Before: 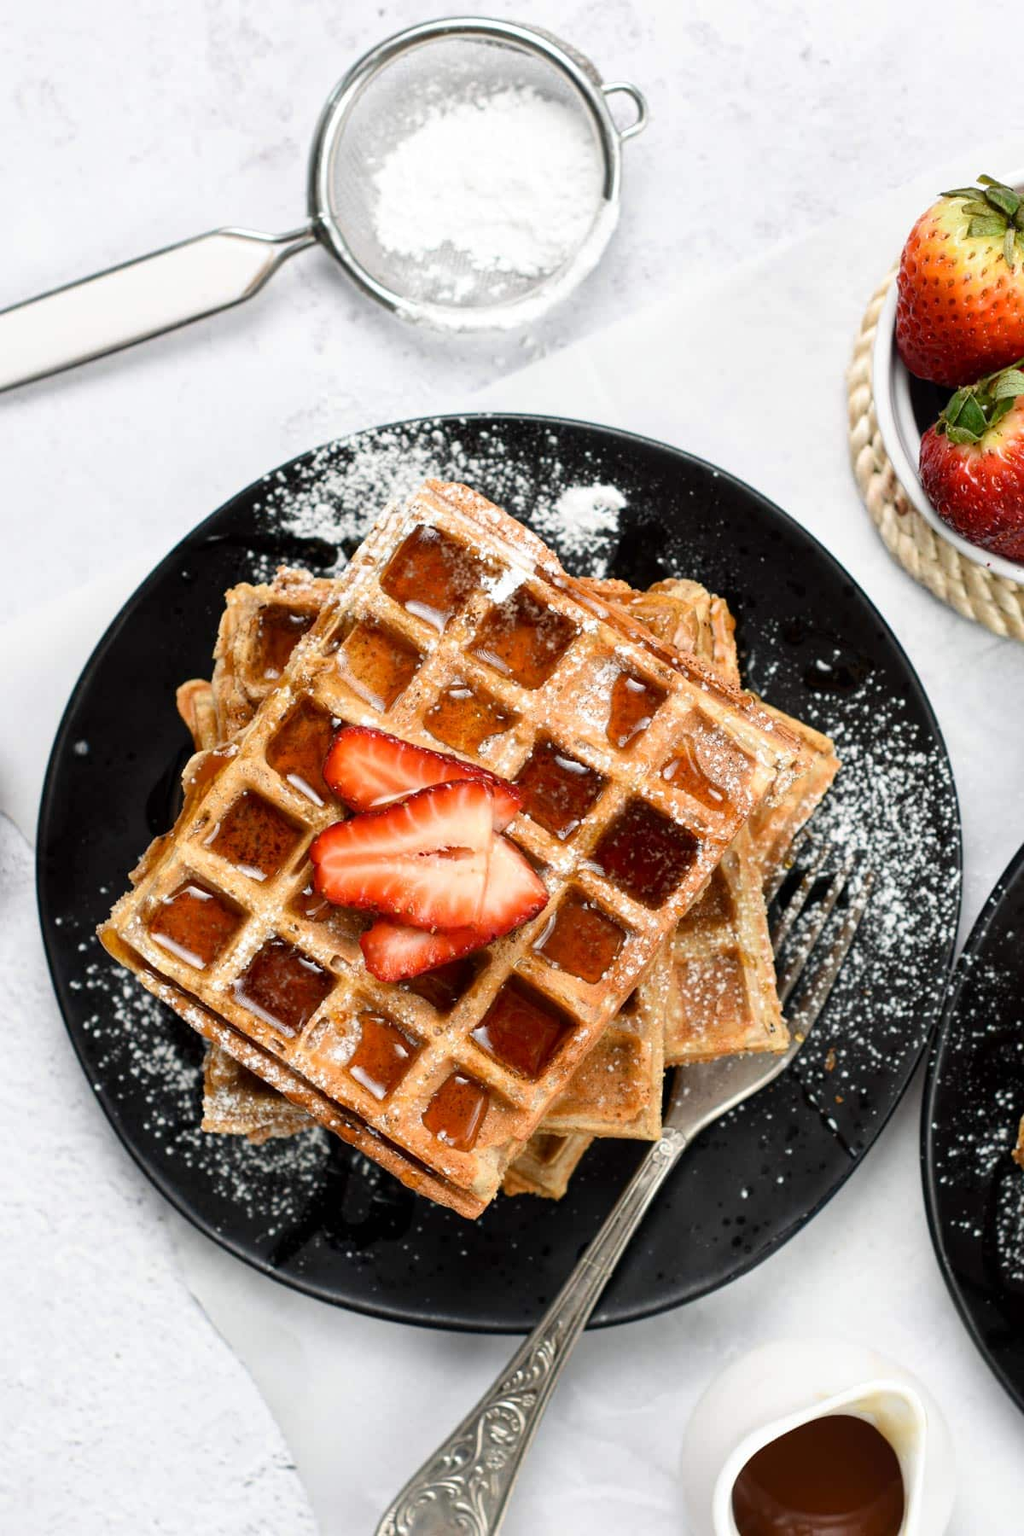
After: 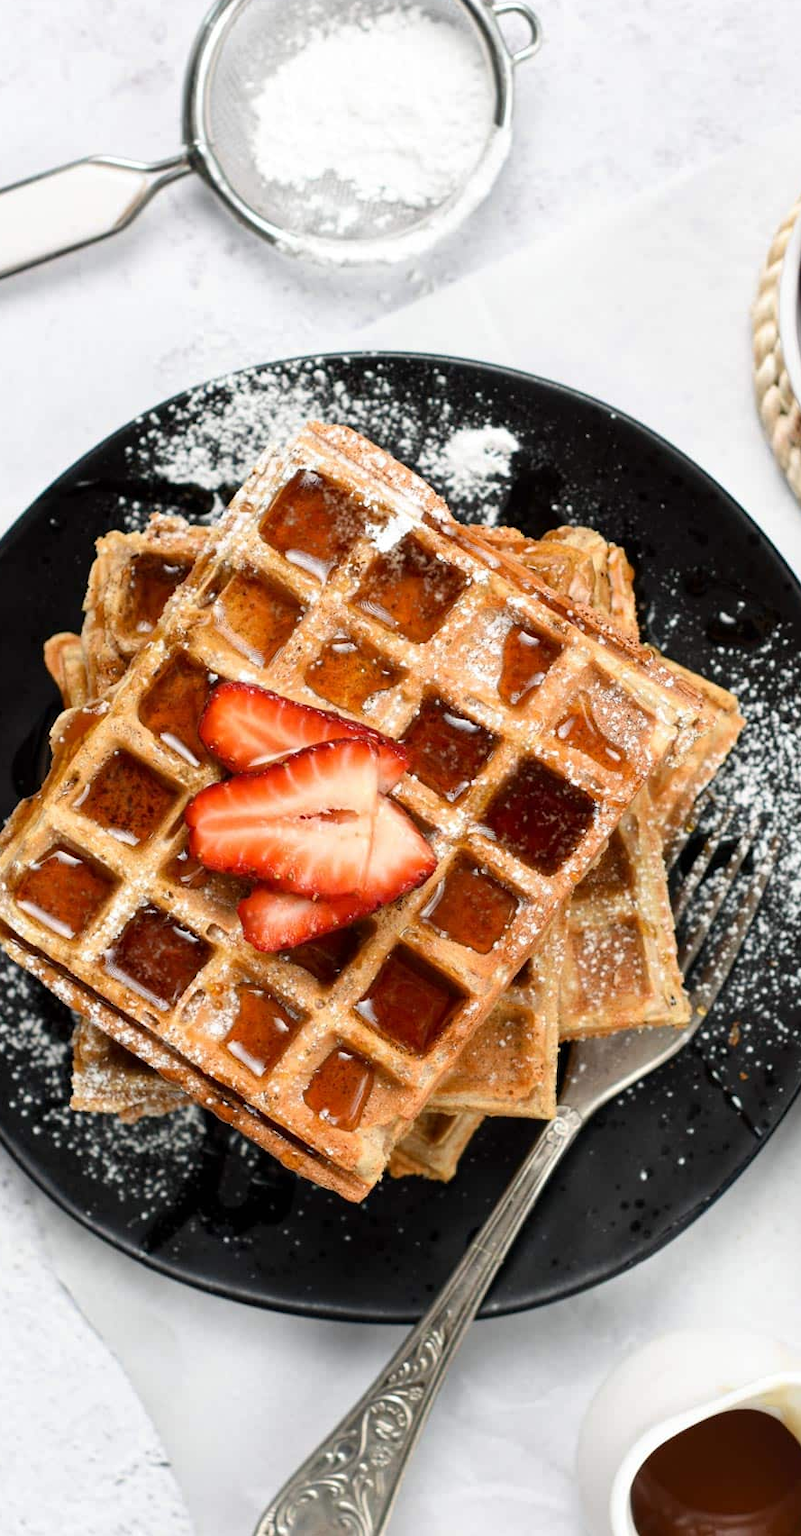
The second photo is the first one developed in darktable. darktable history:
crop and rotate: left 13.227%, top 5.273%, right 12.581%
